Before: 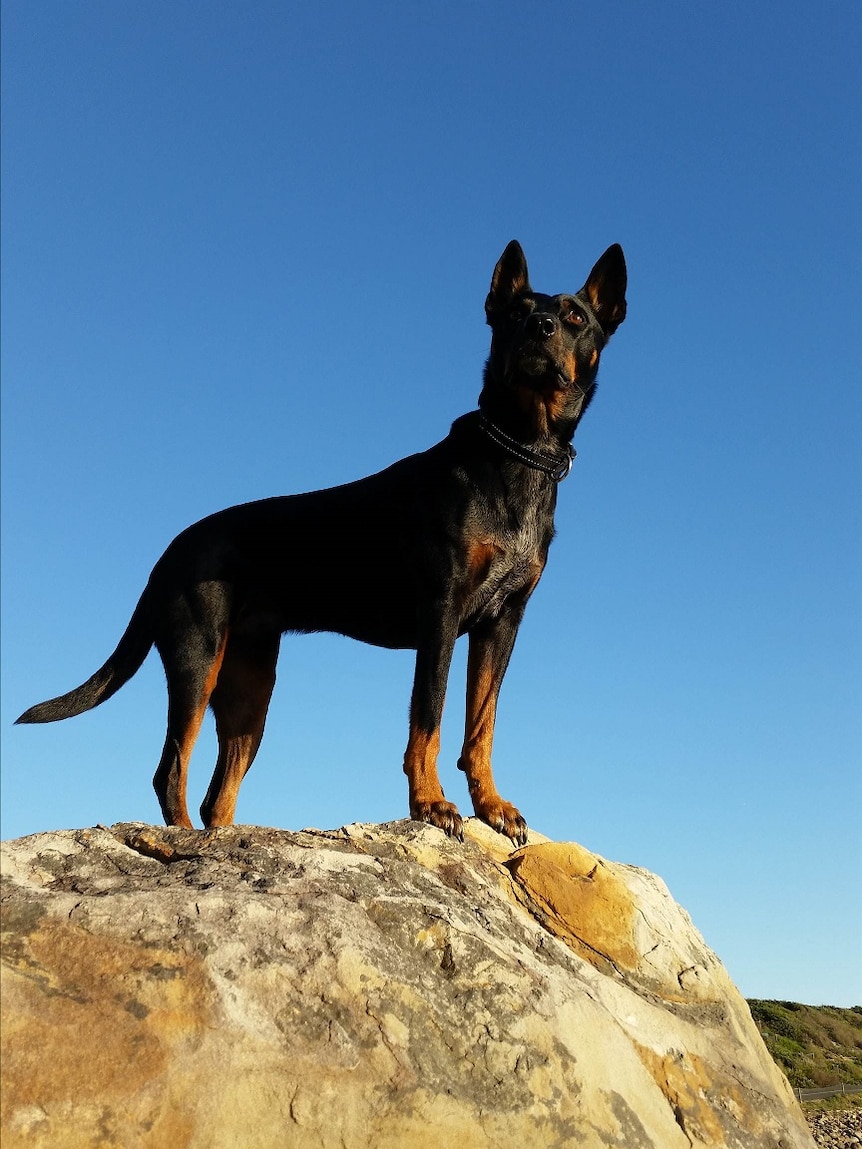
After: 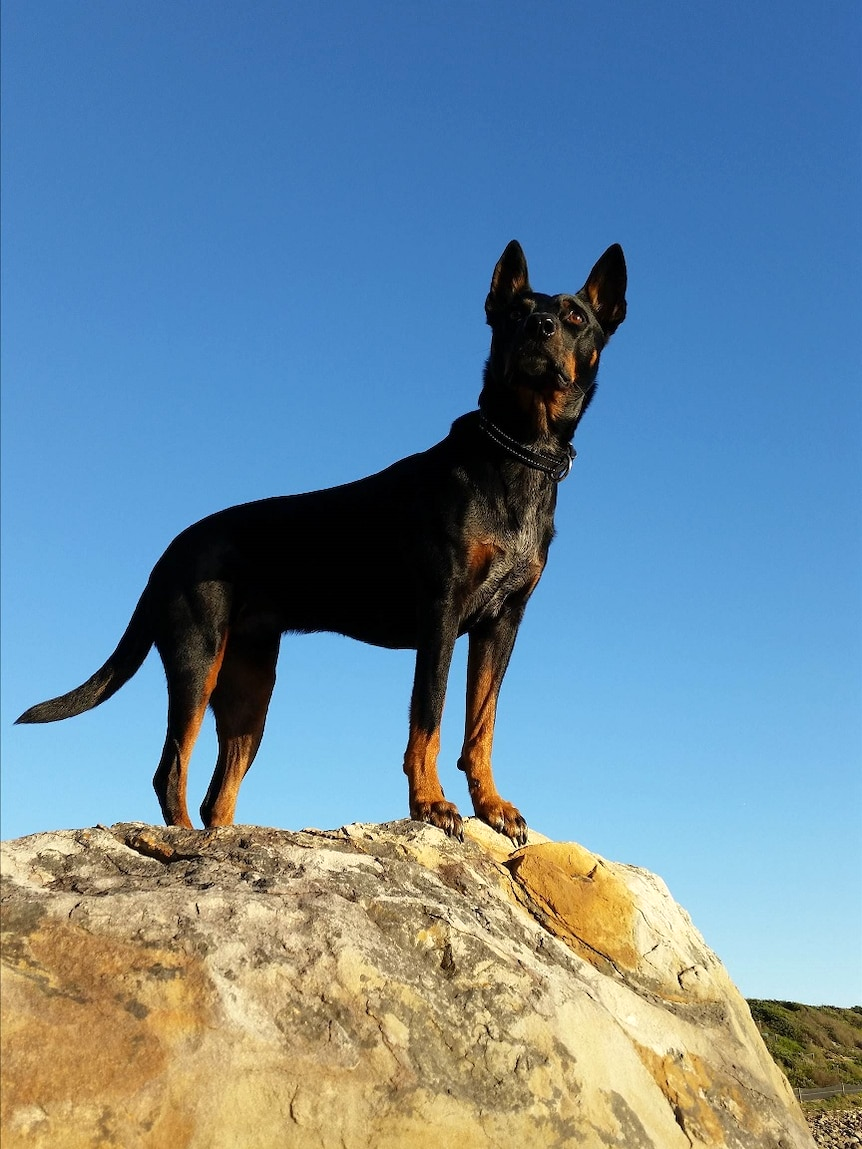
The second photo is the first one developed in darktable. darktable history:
exposure: exposure 0.123 EV, compensate highlight preservation false
